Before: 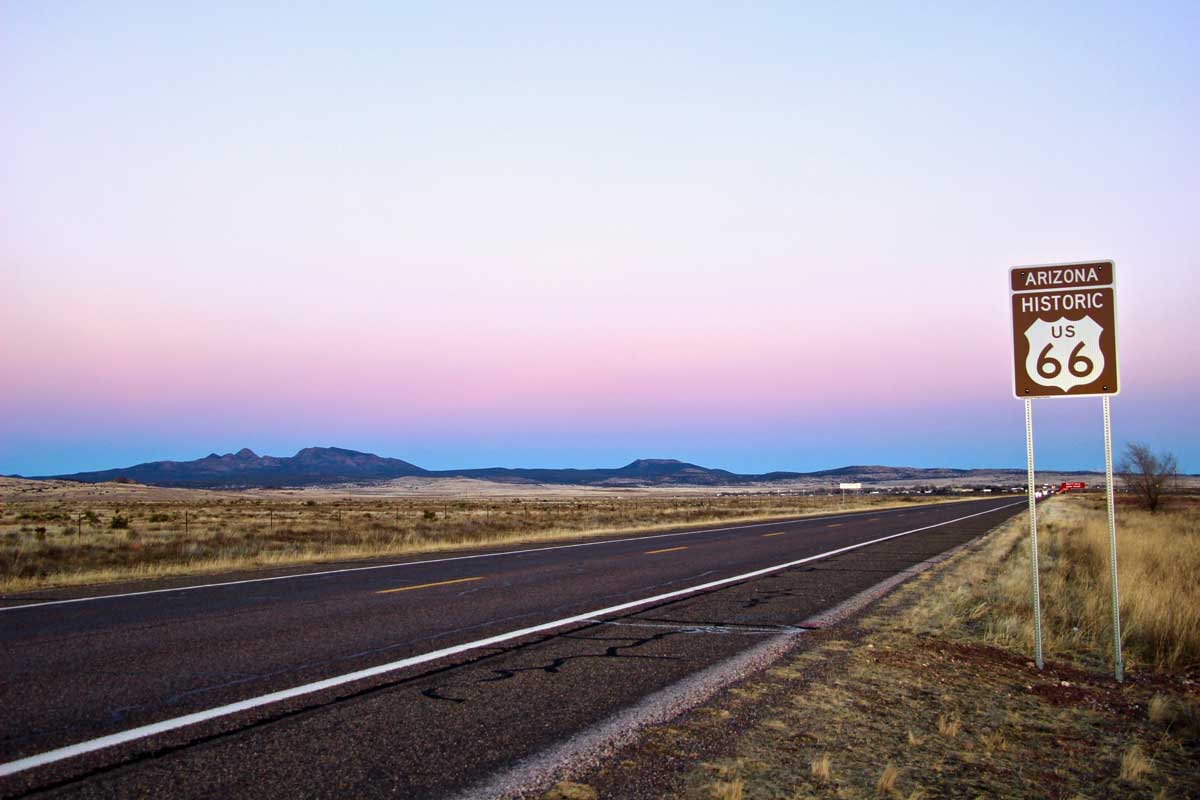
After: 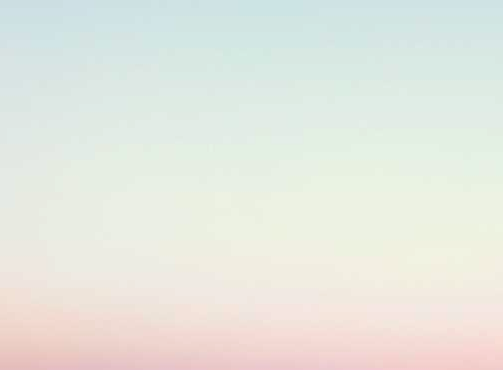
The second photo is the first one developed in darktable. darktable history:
crop and rotate: left 10.817%, top 0.062%, right 47.194%, bottom 53.626%
color correction: highlights a* -5.94, highlights b* 9.48, shadows a* 10.12, shadows b* 23.94
white balance: emerald 1
